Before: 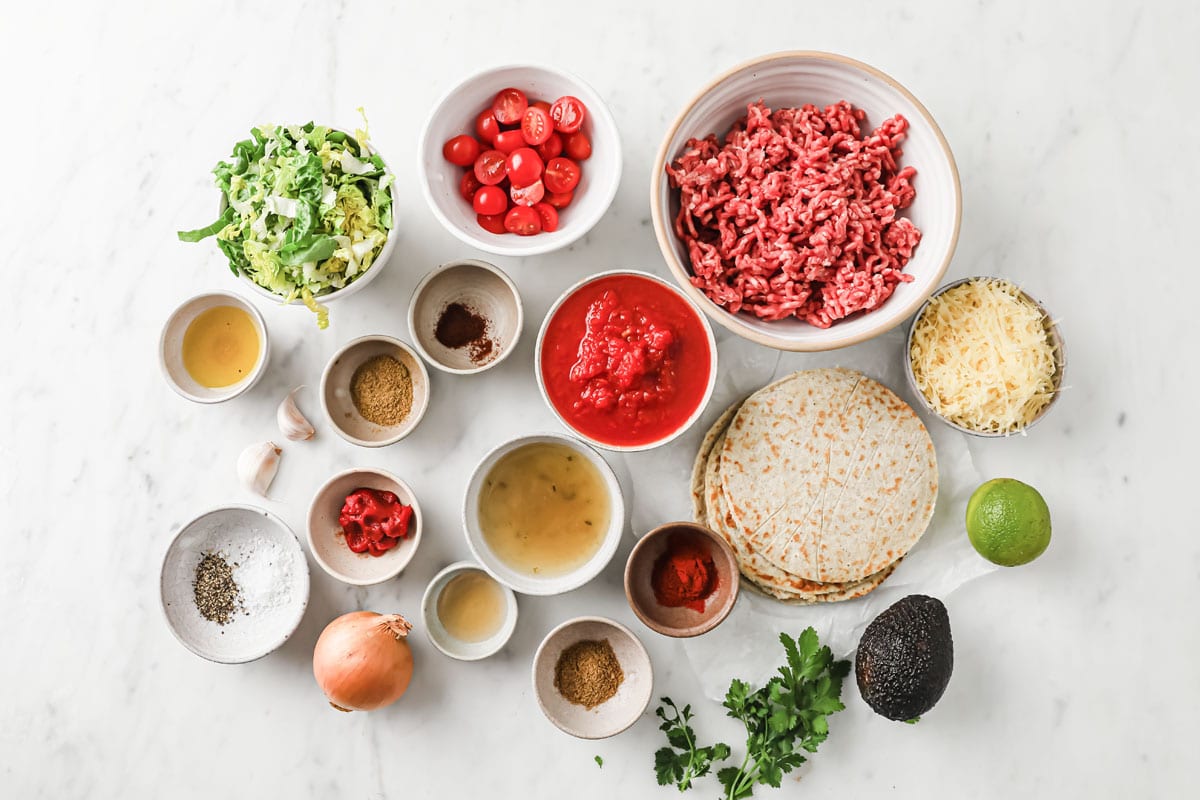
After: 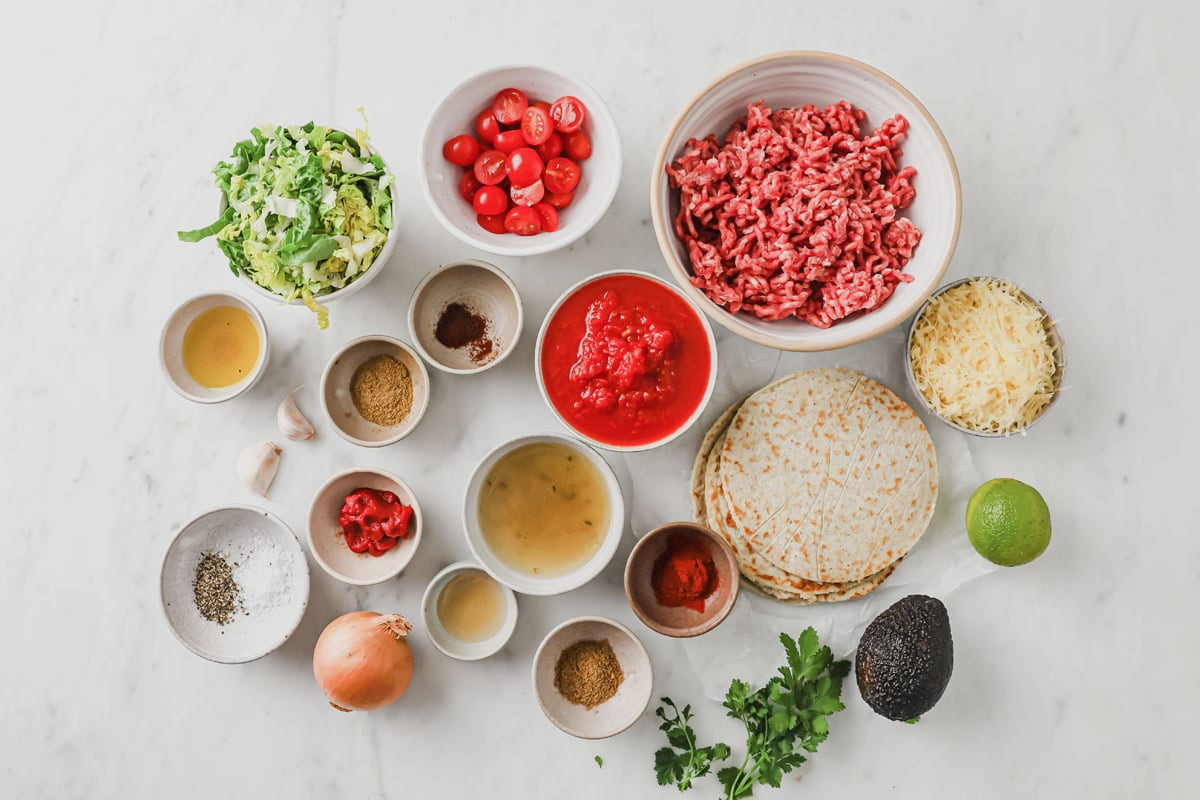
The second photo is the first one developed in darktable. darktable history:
color balance rgb: perceptual saturation grading › global saturation 0.944%, global vibrance -8.79%, contrast -12.665%, saturation formula JzAzBz (2021)
